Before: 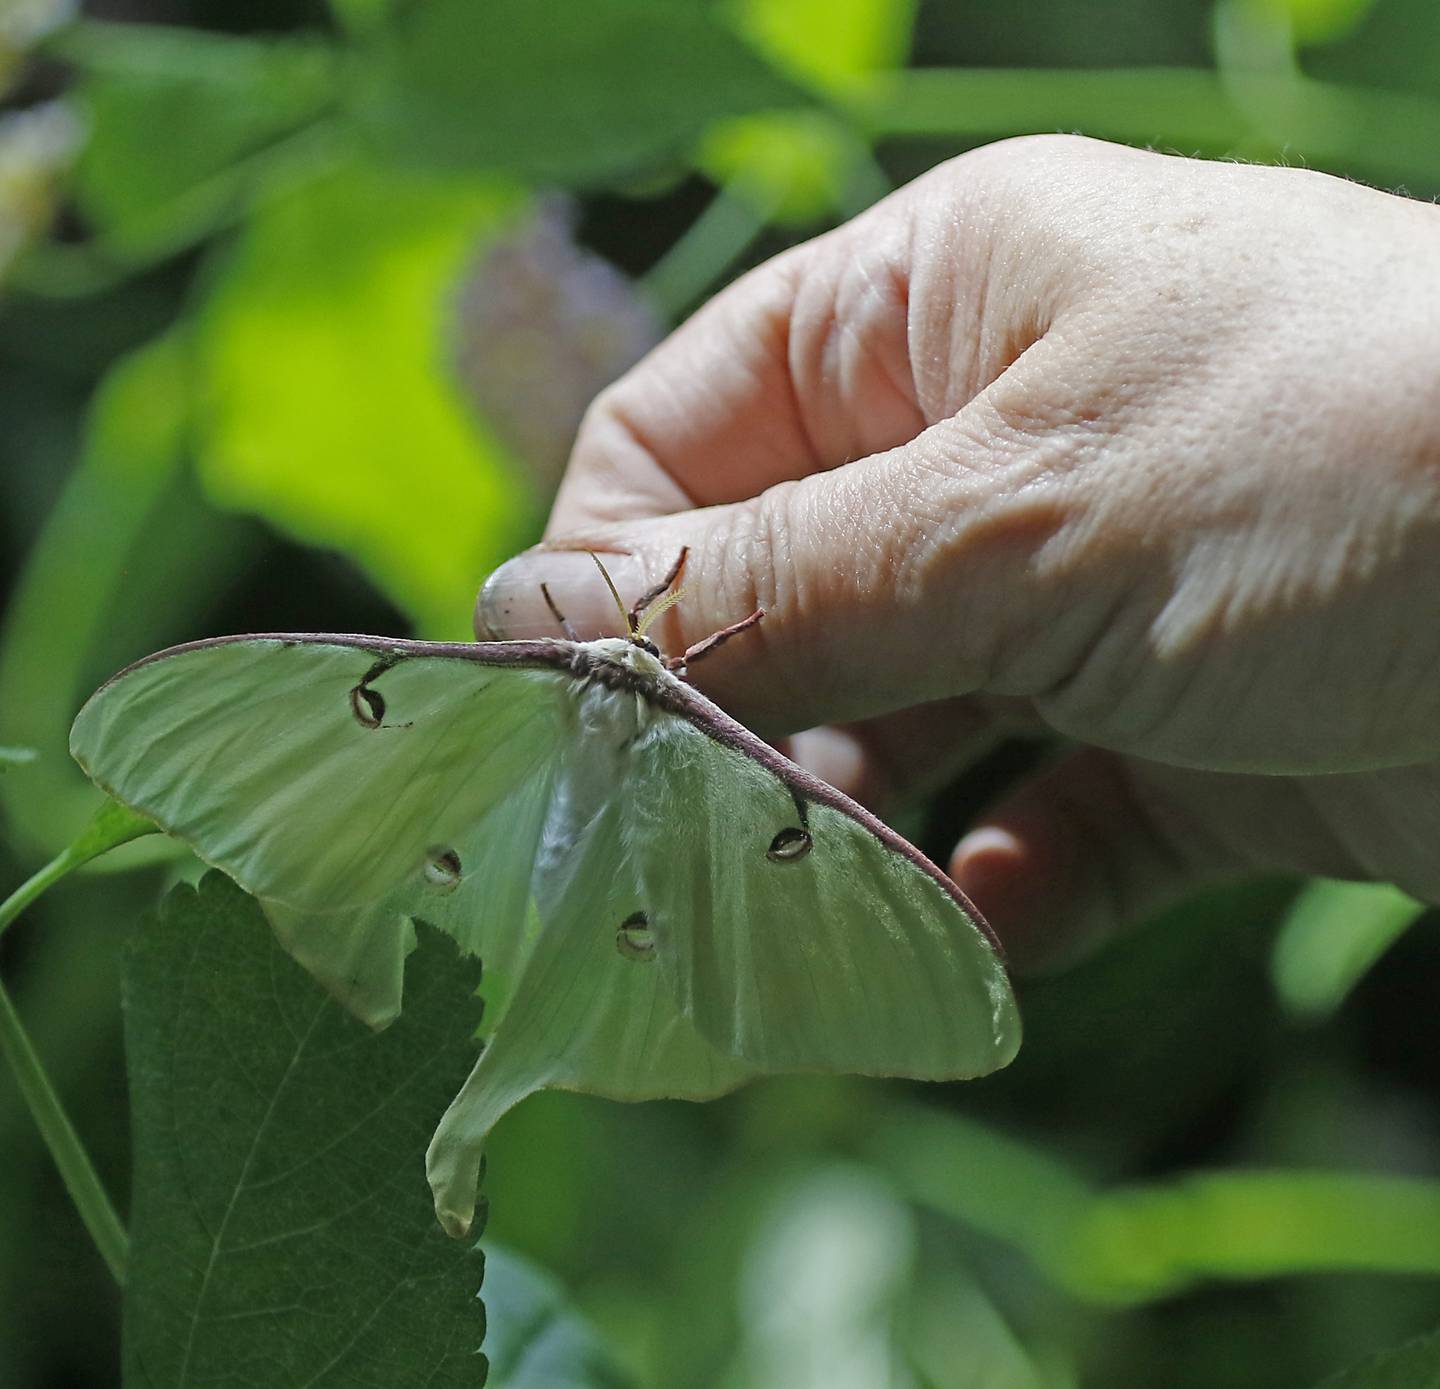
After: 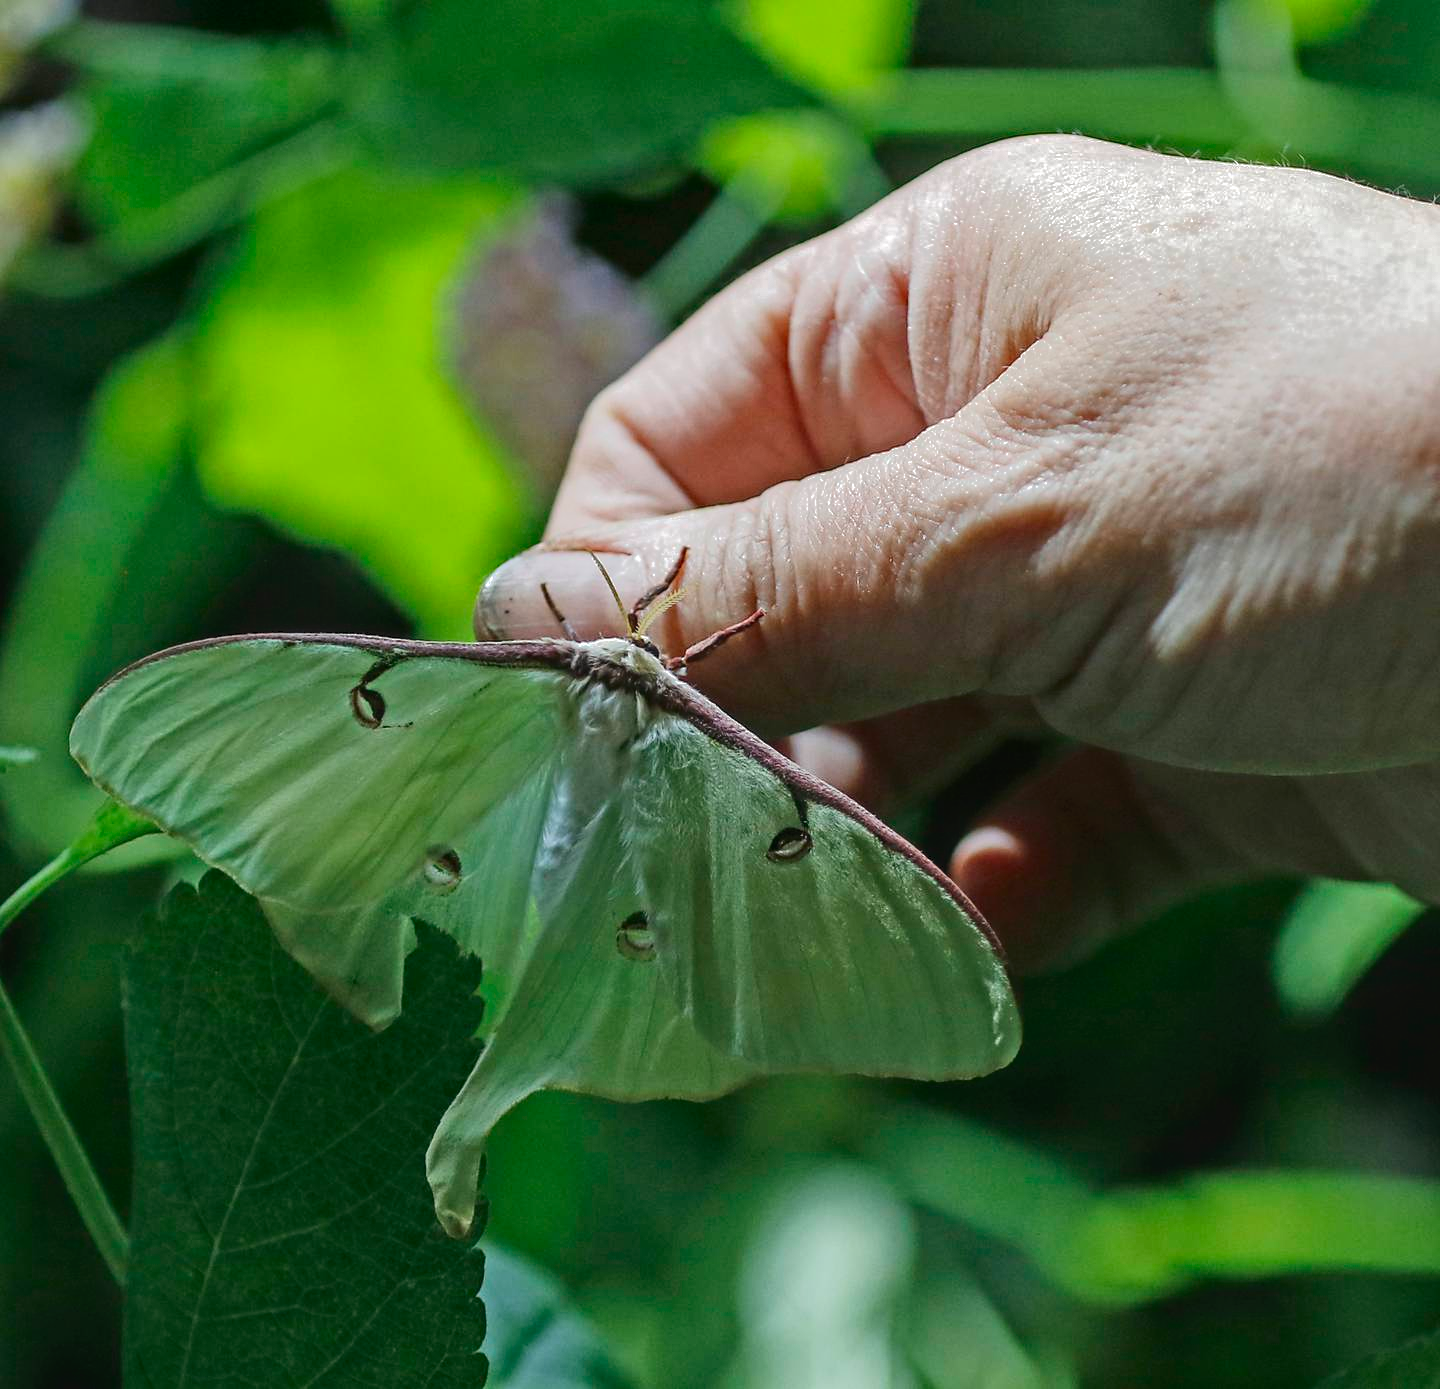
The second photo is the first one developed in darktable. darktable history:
tone curve: curves: ch0 [(0, 0) (0.003, 0.098) (0.011, 0.099) (0.025, 0.103) (0.044, 0.114) (0.069, 0.13) (0.1, 0.142) (0.136, 0.161) (0.177, 0.189) (0.224, 0.224) (0.277, 0.266) (0.335, 0.32) (0.399, 0.38) (0.468, 0.45) (0.543, 0.522) (0.623, 0.598) (0.709, 0.669) (0.801, 0.731) (0.898, 0.786) (1, 1)], color space Lab, independent channels, preserve colors none
local contrast: detail 150%
